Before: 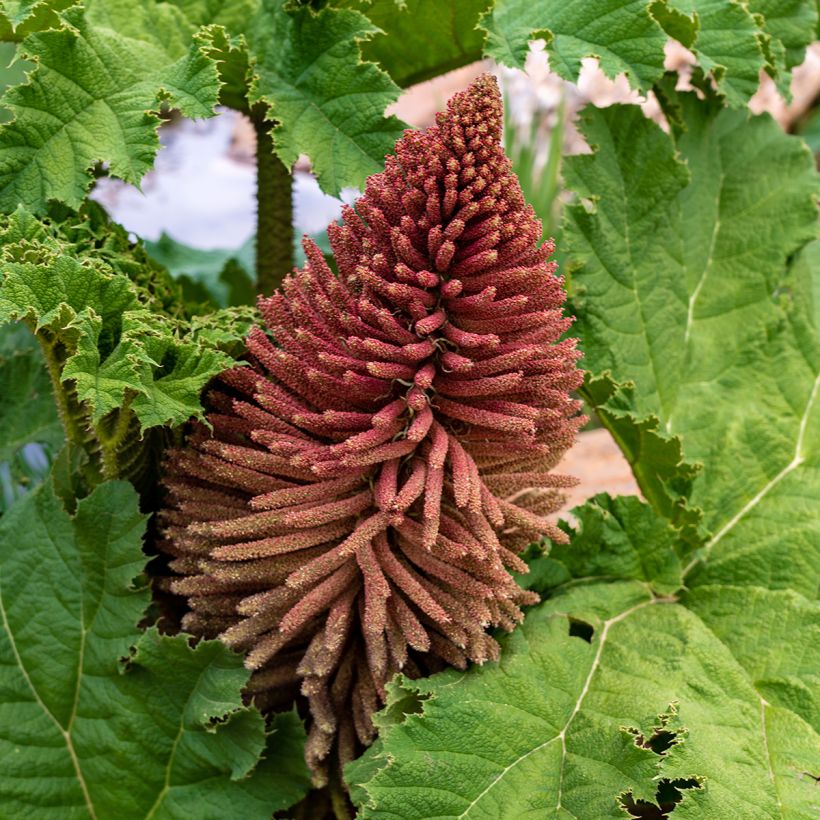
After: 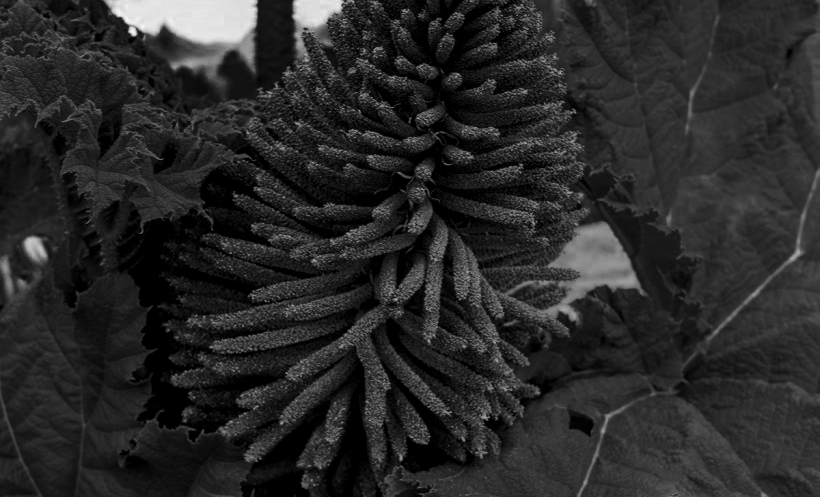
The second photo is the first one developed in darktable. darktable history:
crop and rotate: top 25.357%, bottom 13.942%
contrast brightness saturation: contrast 0.18, saturation 0.3
local contrast: on, module defaults
base curve: curves: ch0 [(0, 0) (0.028, 0.03) (0.121, 0.232) (0.46, 0.748) (0.859, 0.968) (1, 1)], preserve colors none
exposure: exposure -1.468 EV, compensate highlight preservation false
color zones: curves: ch0 [(0.287, 0.048) (0.493, 0.484) (0.737, 0.816)]; ch1 [(0, 0) (0.143, 0) (0.286, 0) (0.429, 0) (0.571, 0) (0.714, 0) (0.857, 0)]
